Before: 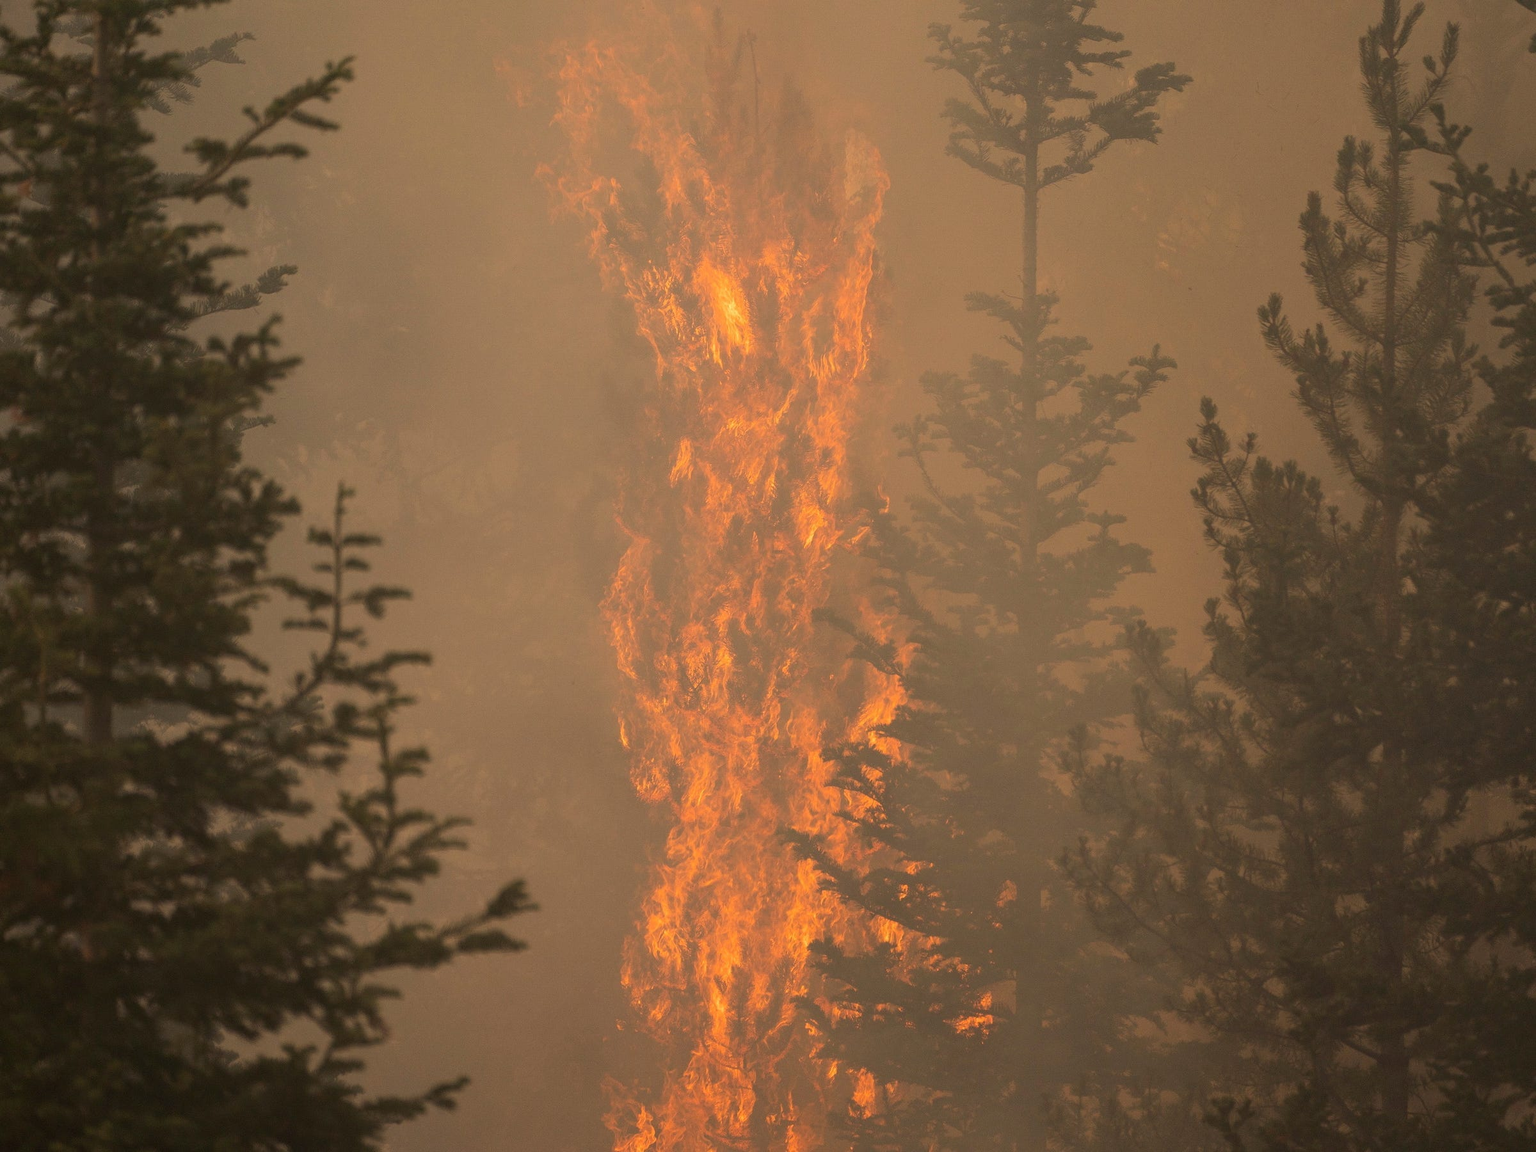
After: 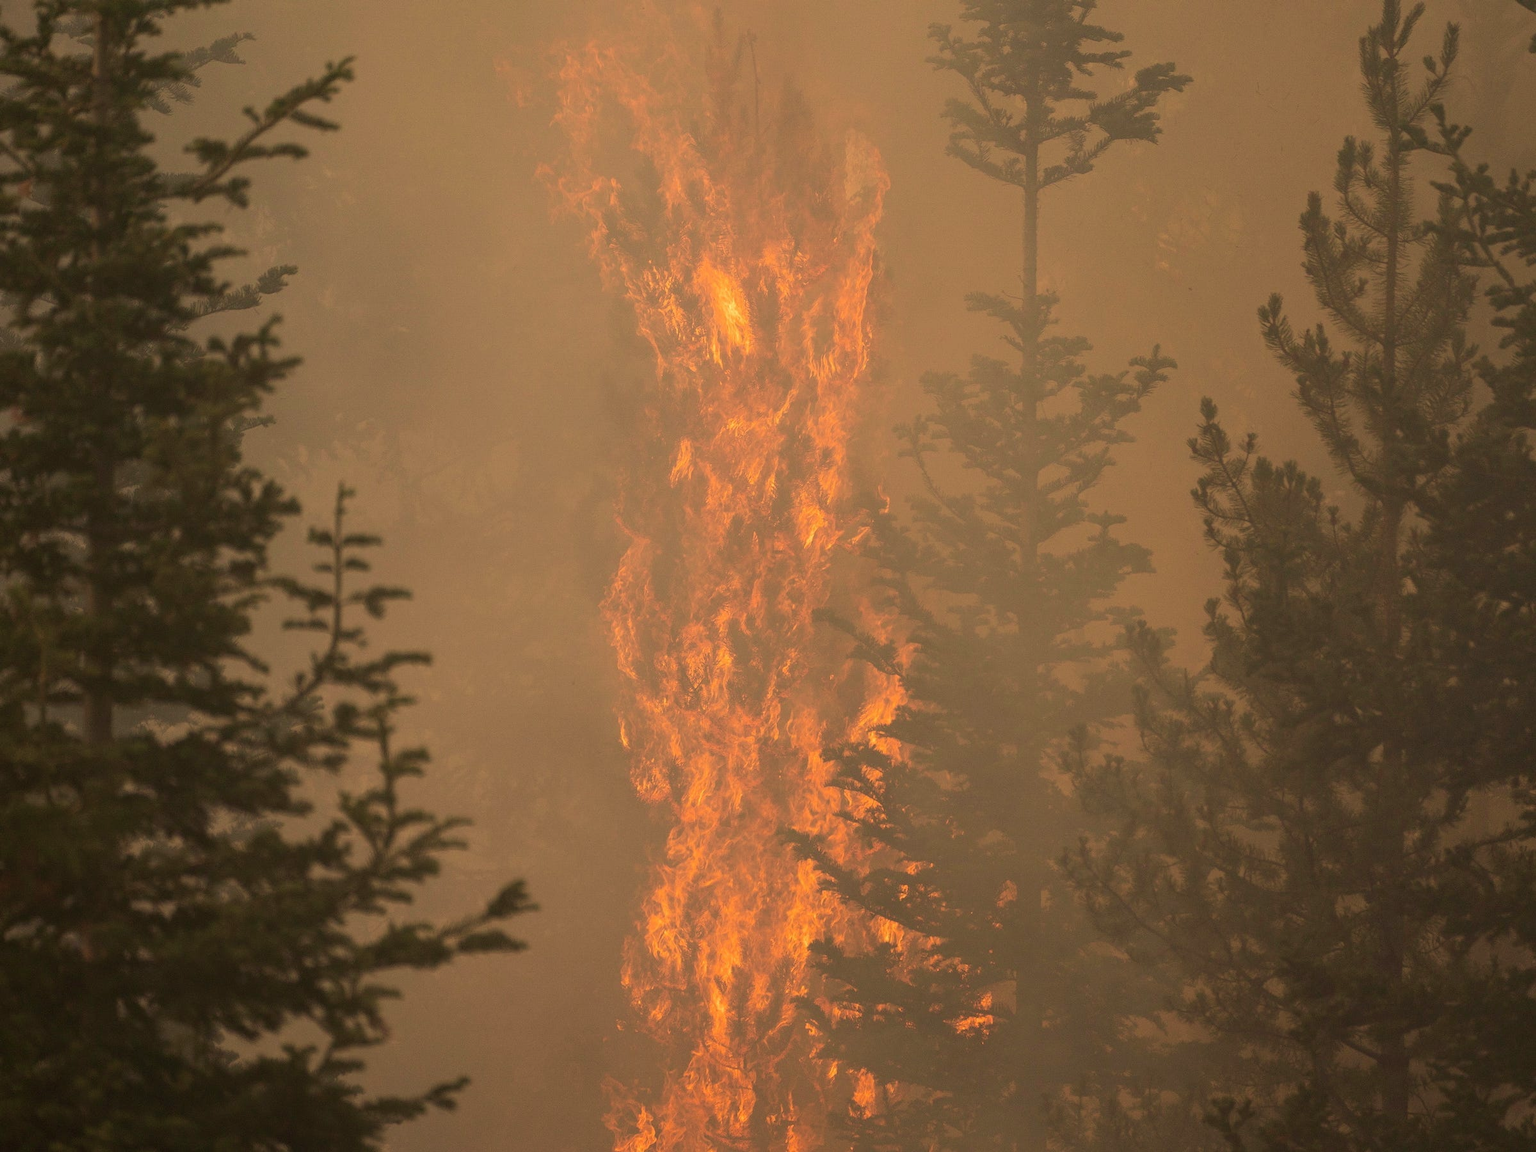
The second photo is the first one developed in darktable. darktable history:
velvia: strength 26.87%
